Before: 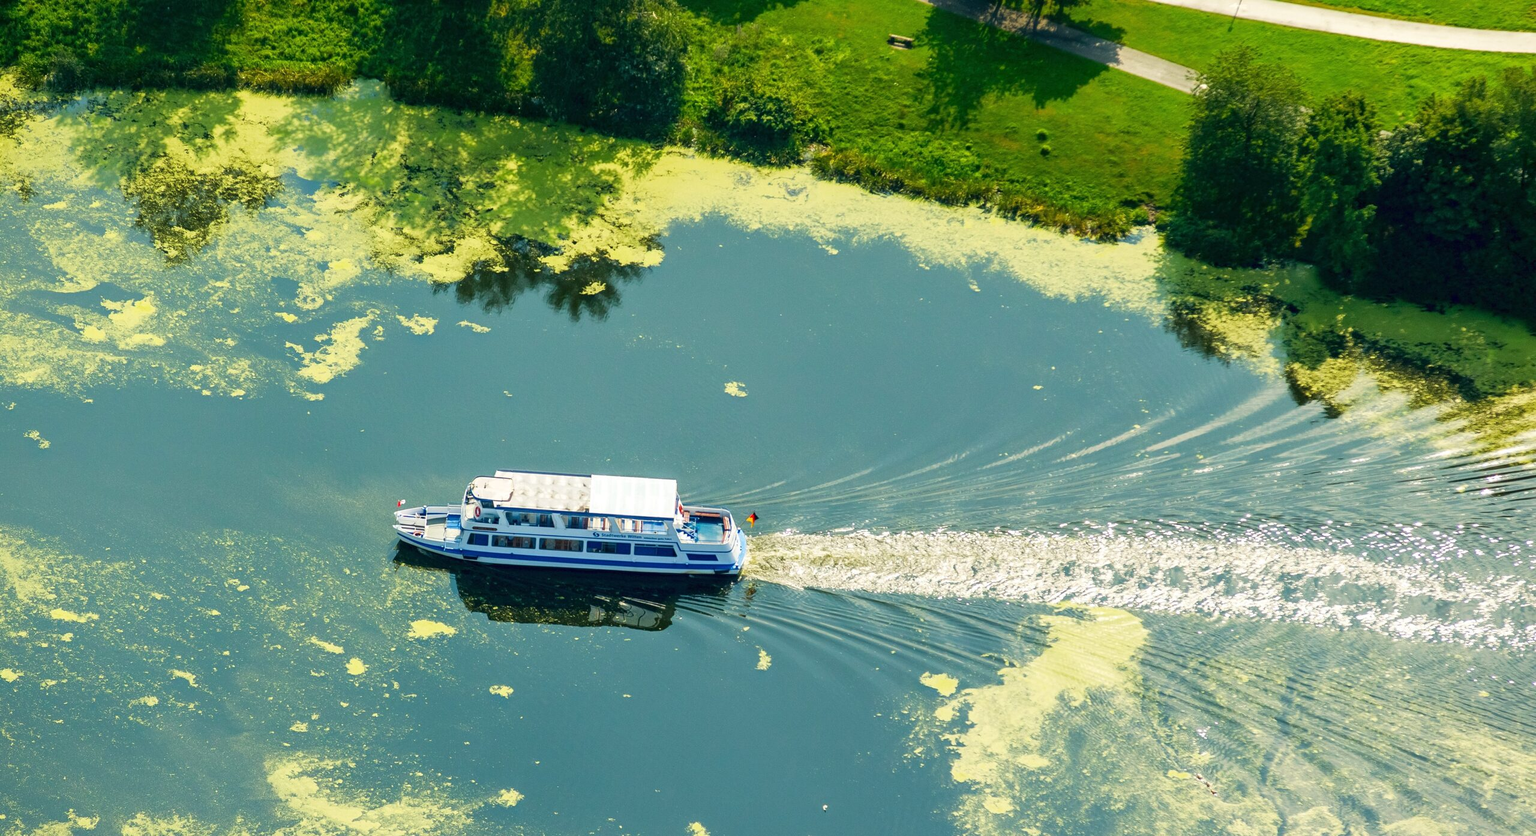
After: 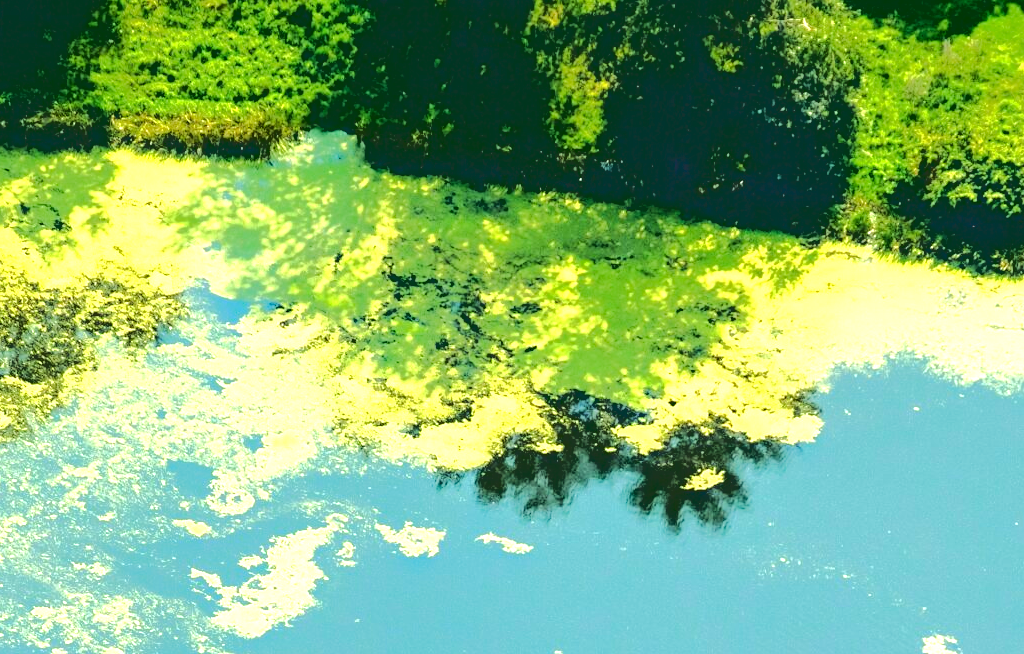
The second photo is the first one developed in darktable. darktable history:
exposure: black level correction 0, exposure 1.105 EV, compensate highlight preservation false
crop and rotate: left 11.158%, top 0.118%, right 48.832%, bottom 52.883%
base curve: curves: ch0 [(0.065, 0.026) (0.236, 0.358) (0.53, 0.546) (0.777, 0.841) (0.924, 0.992)]
haze removal: compatibility mode true, adaptive false
